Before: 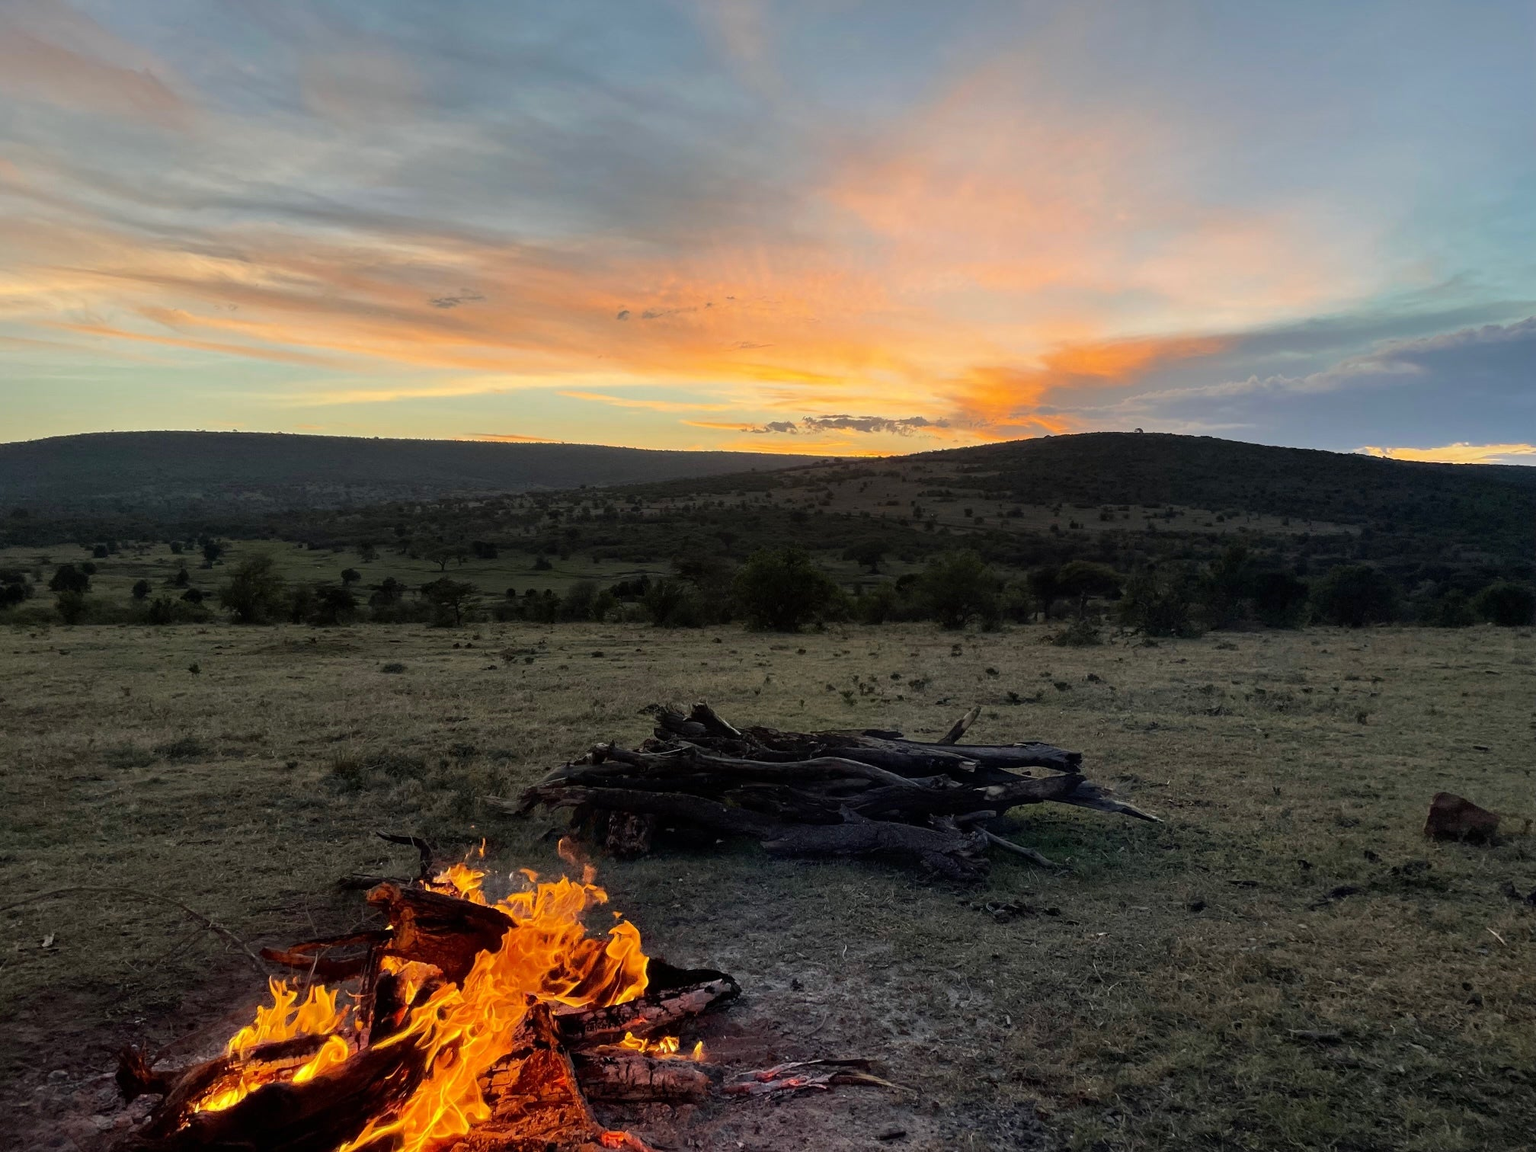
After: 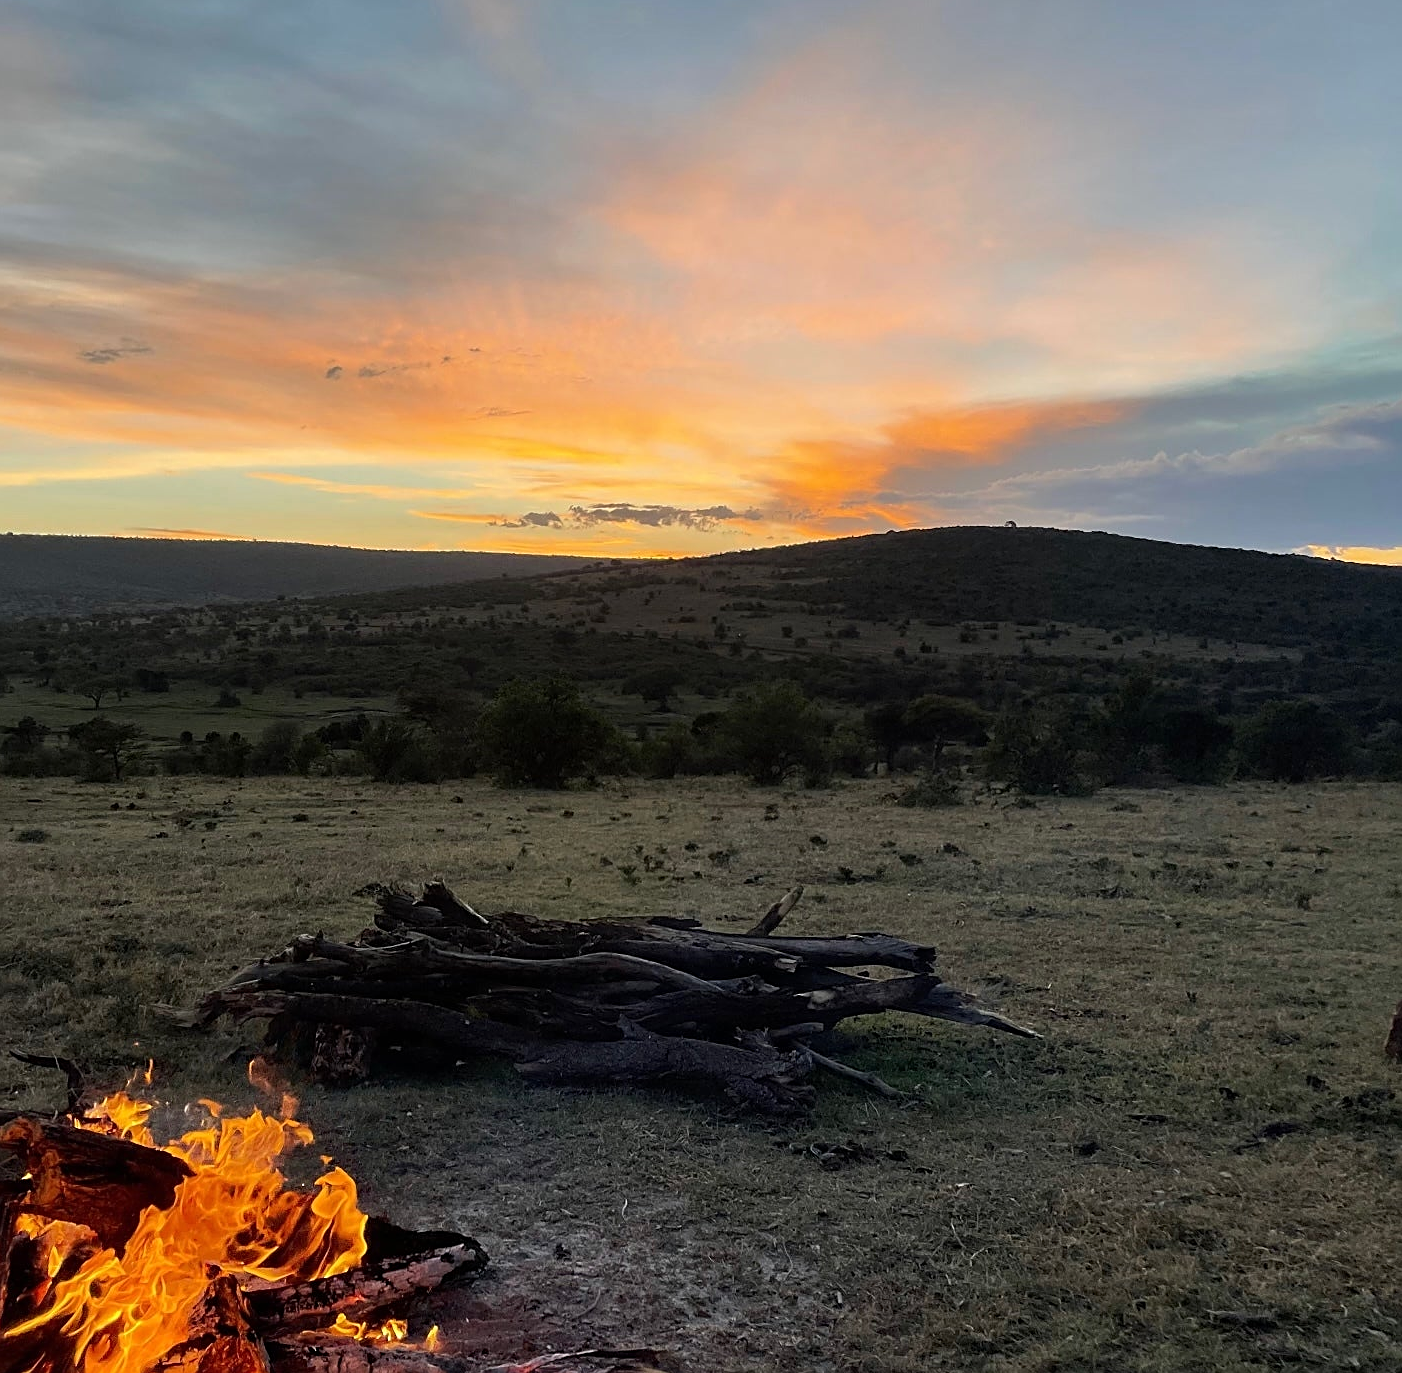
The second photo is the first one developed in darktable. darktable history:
sharpen: on, module defaults
crop and rotate: left 24.034%, top 2.838%, right 6.406%, bottom 6.299%
